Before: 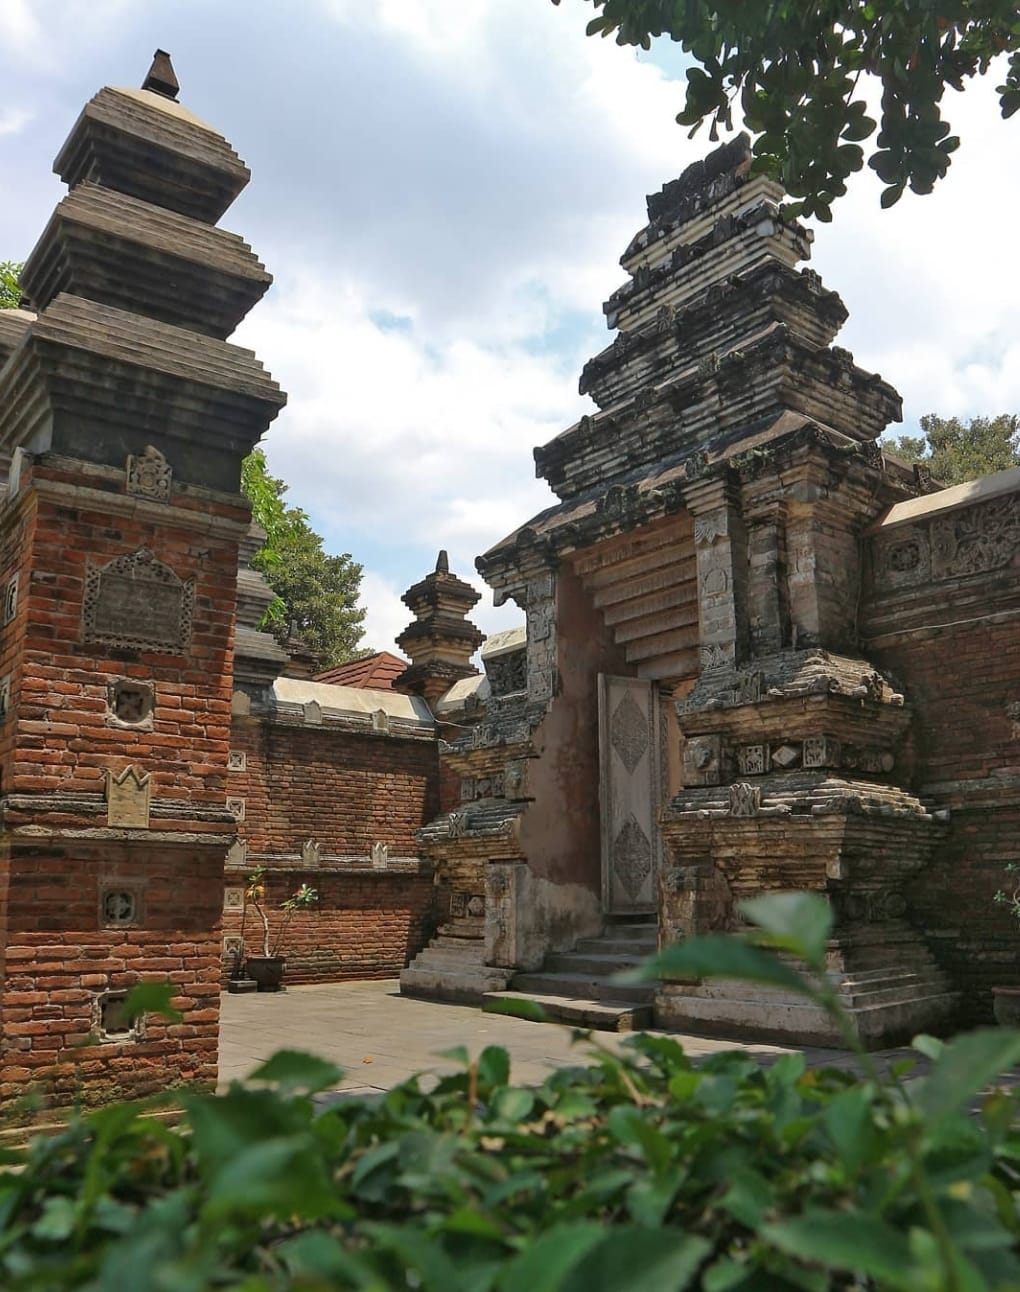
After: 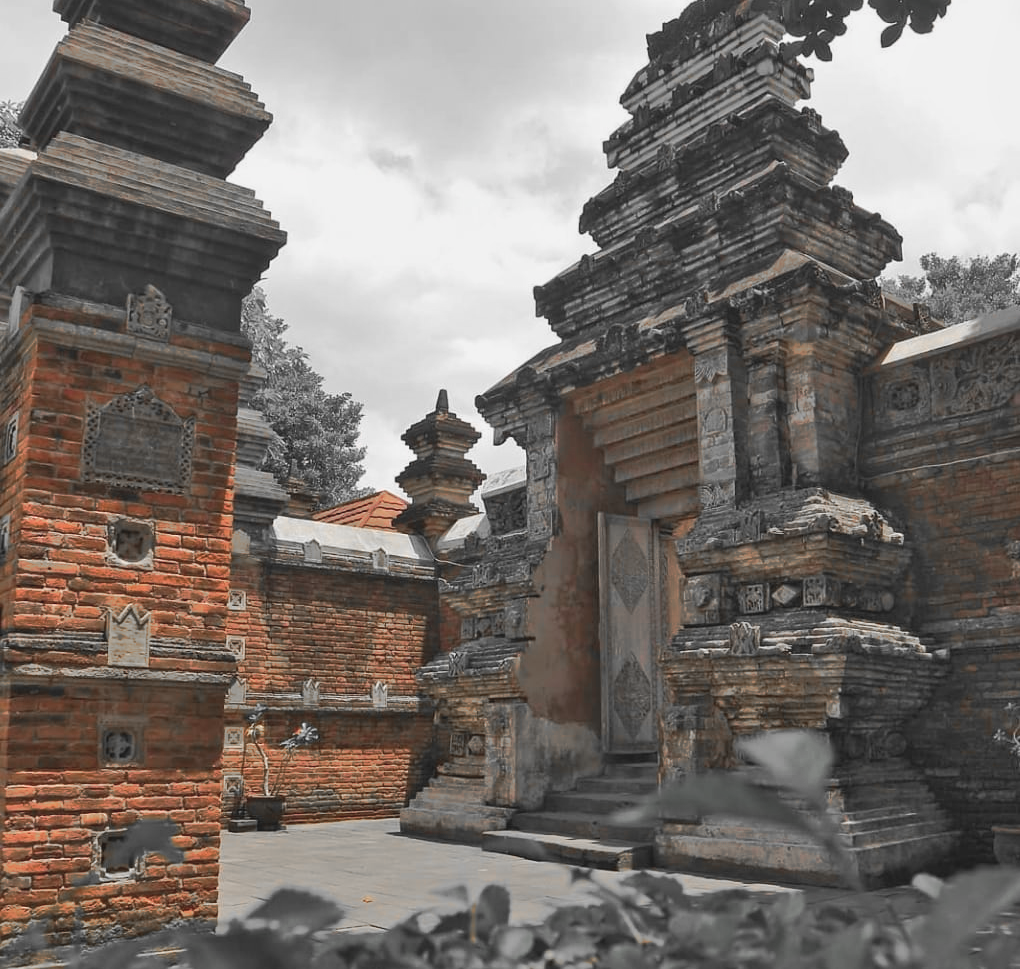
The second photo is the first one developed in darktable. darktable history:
crop and rotate: top 12.5%, bottom 12.5%
color zones: curves: ch0 [(0, 0.65) (0.096, 0.644) (0.221, 0.539) (0.429, 0.5) (0.571, 0.5) (0.714, 0.5) (0.857, 0.5) (1, 0.65)]; ch1 [(0, 0.5) (0.143, 0.5) (0.257, -0.002) (0.429, 0.04) (0.571, -0.001) (0.714, -0.015) (0.857, 0.024) (1, 0.5)]
contrast brightness saturation: contrast -0.1, brightness 0.05, saturation 0.08
tone equalizer: on, module defaults
tone curve: curves: ch0 [(0, 0) (0.003, 0.003) (0.011, 0.011) (0.025, 0.024) (0.044, 0.042) (0.069, 0.066) (0.1, 0.095) (0.136, 0.129) (0.177, 0.169) (0.224, 0.214) (0.277, 0.264) (0.335, 0.319) (0.399, 0.38) (0.468, 0.446) (0.543, 0.558) (0.623, 0.636) (0.709, 0.719) (0.801, 0.807) (0.898, 0.901) (1, 1)], preserve colors none
exposure: compensate highlight preservation false
shadows and highlights: shadows 37.27, highlights -28.18, soften with gaussian
